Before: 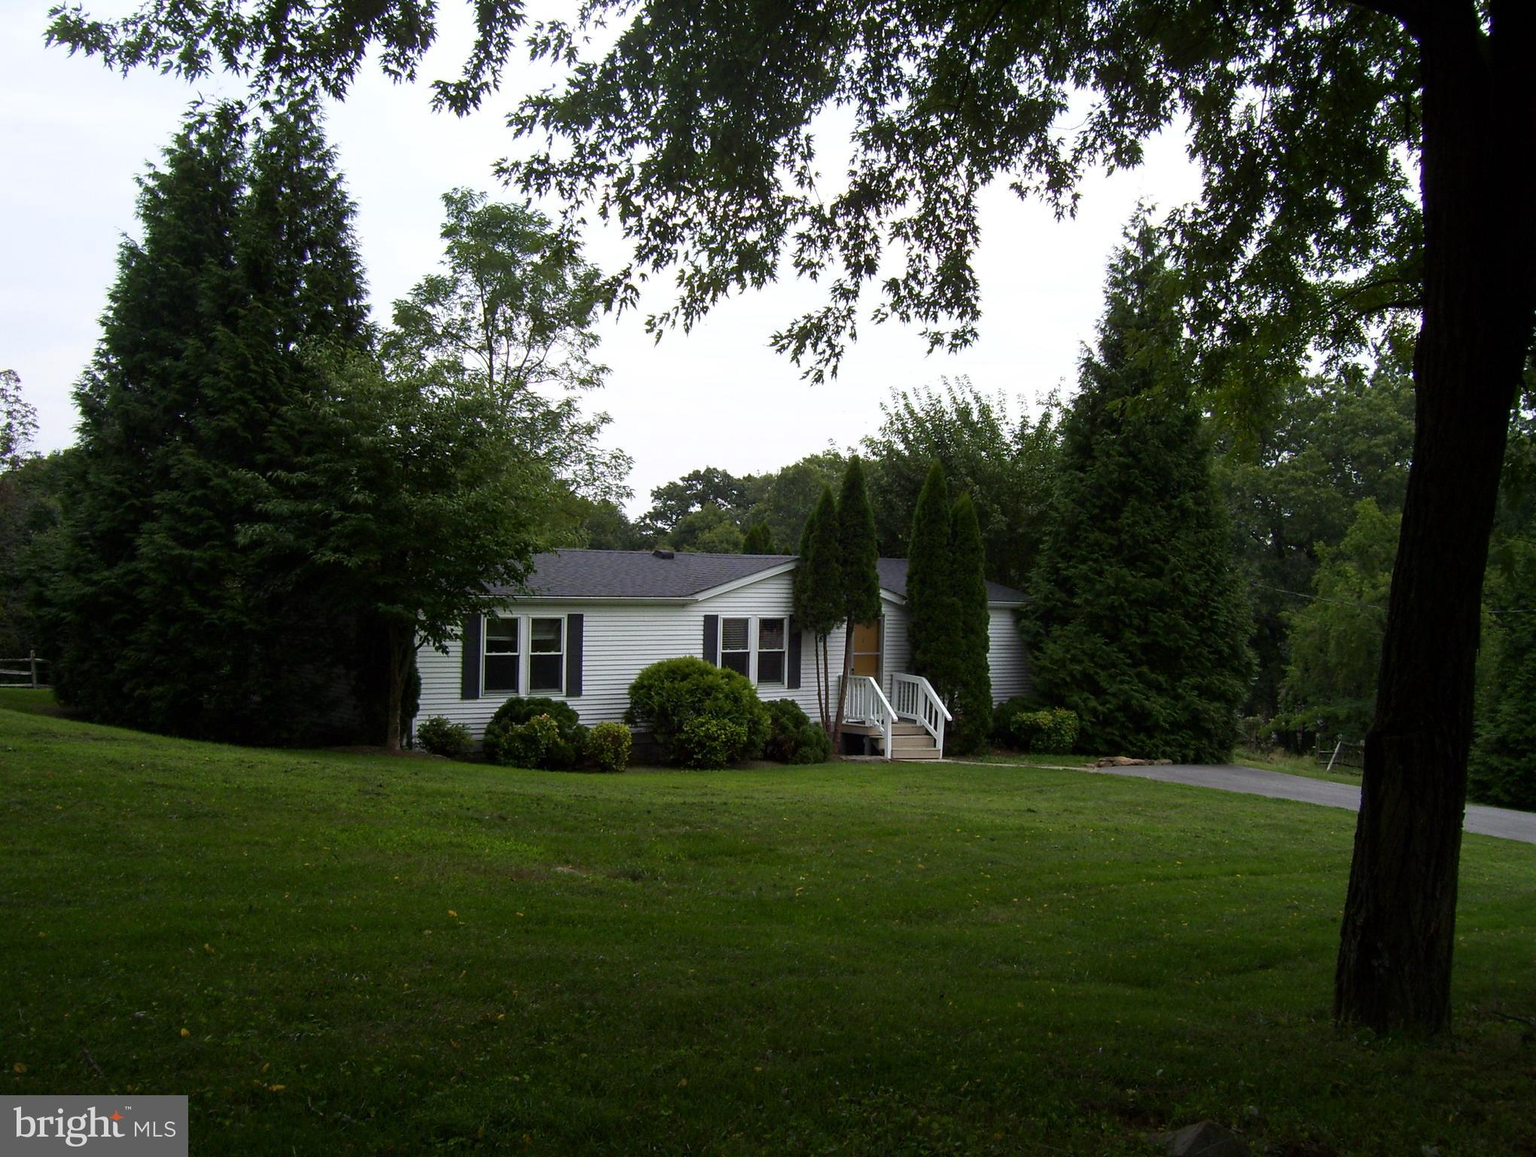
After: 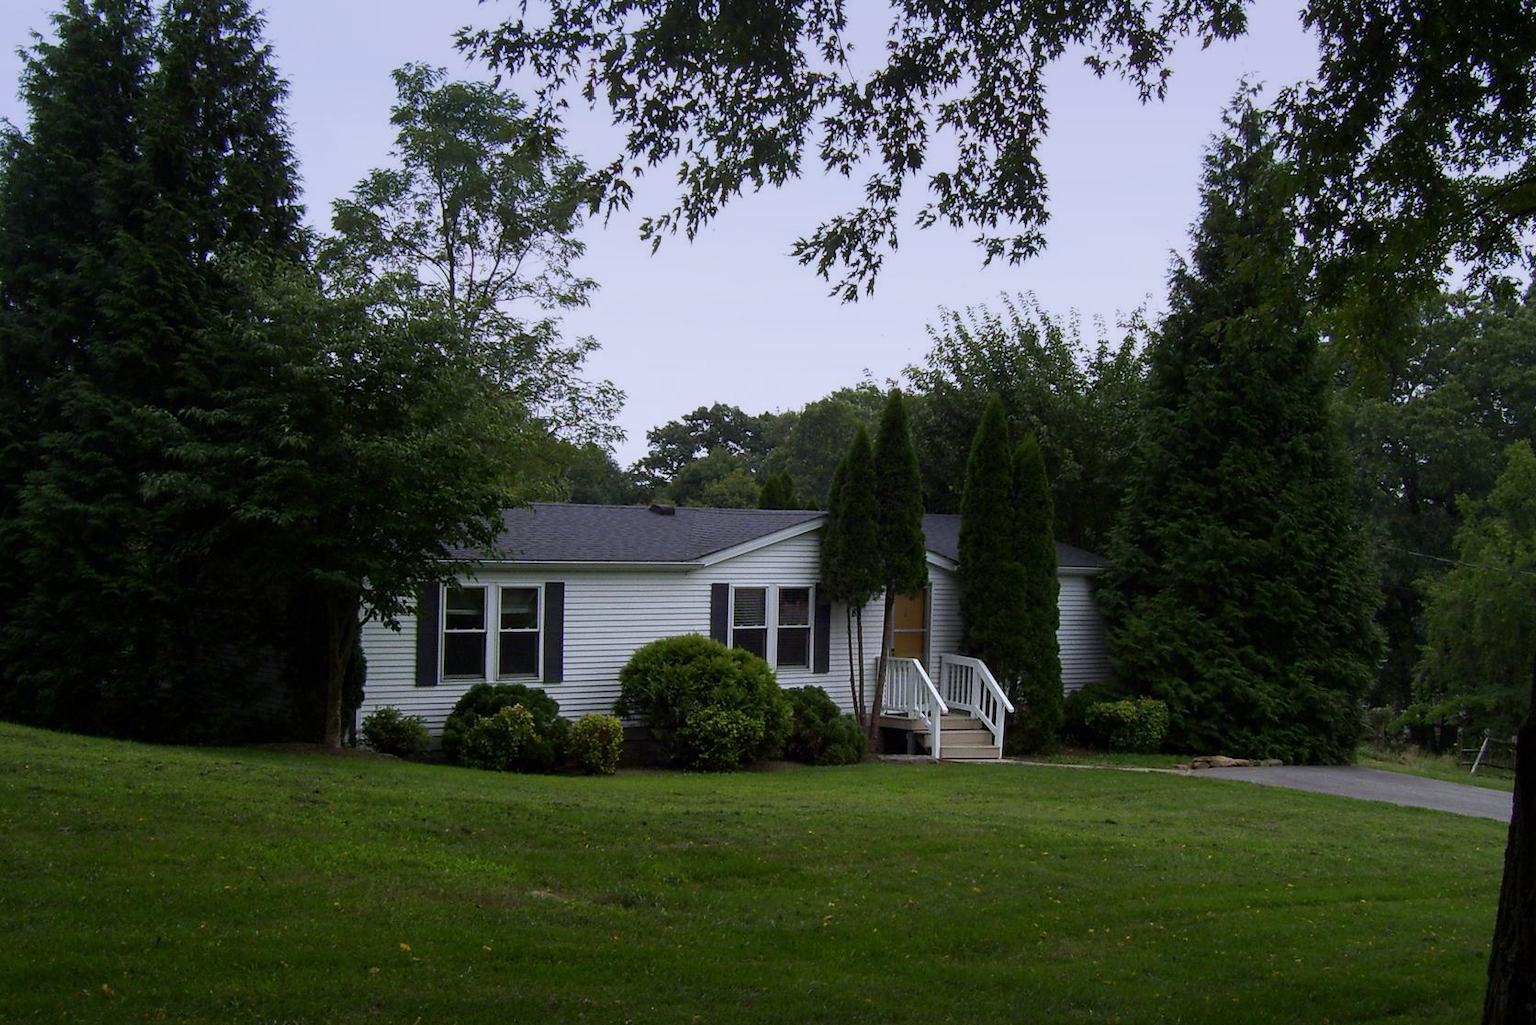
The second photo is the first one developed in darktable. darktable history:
crop: left 7.856%, top 11.836%, right 10.12%, bottom 15.387%
graduated density: hue 238.83°, saturation 50%
